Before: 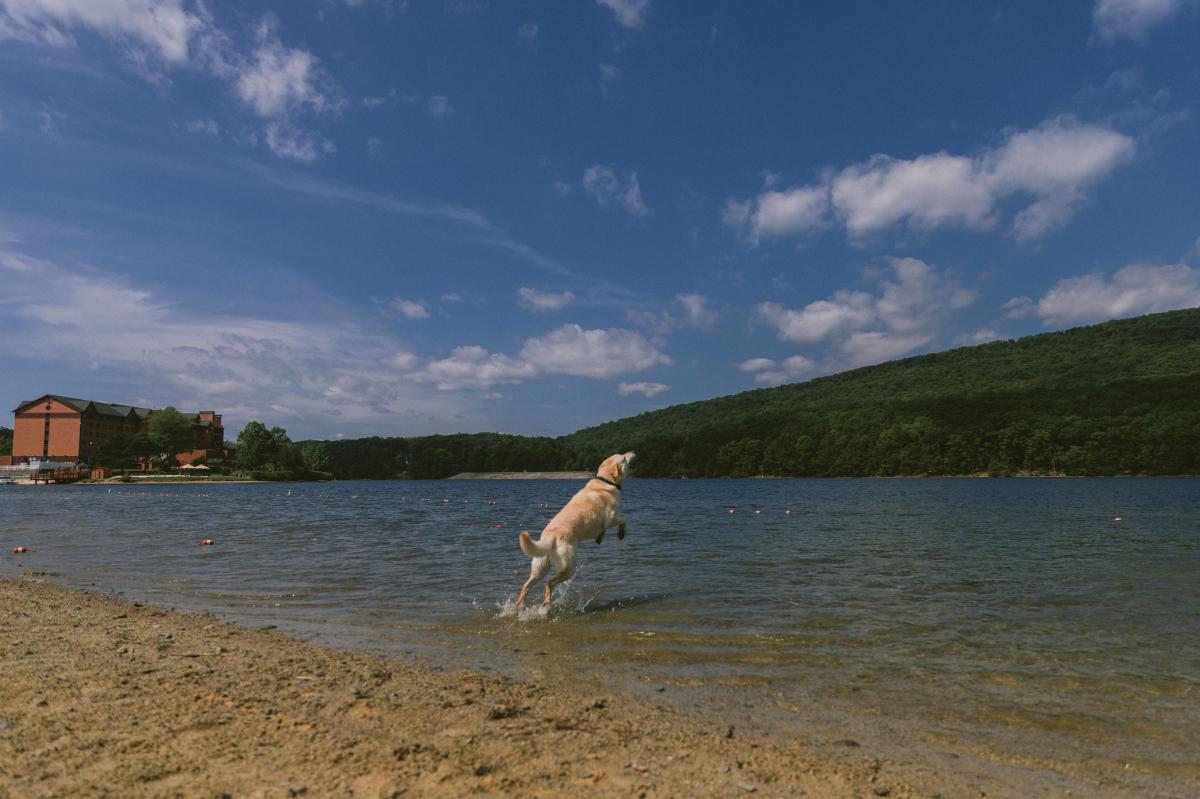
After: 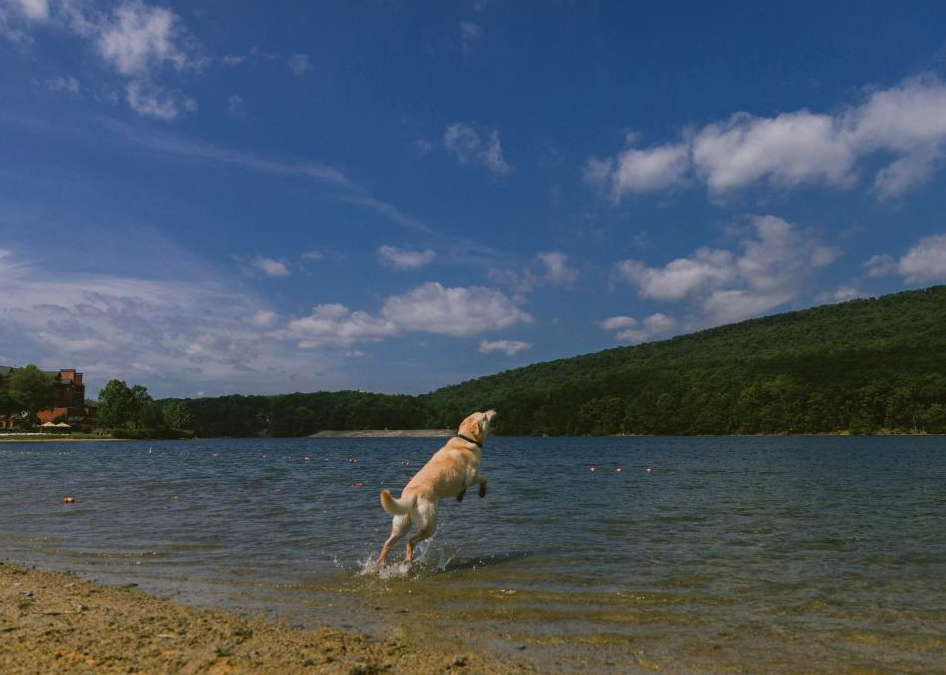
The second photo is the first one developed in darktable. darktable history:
color balance rgb: power › luminance -3.8%, power › hue 143.9°, perceptual saturation grading › global saturation 19.923%
crop: left 11.598%, top 5.319%, right 9.552%, bottom 10.188%
